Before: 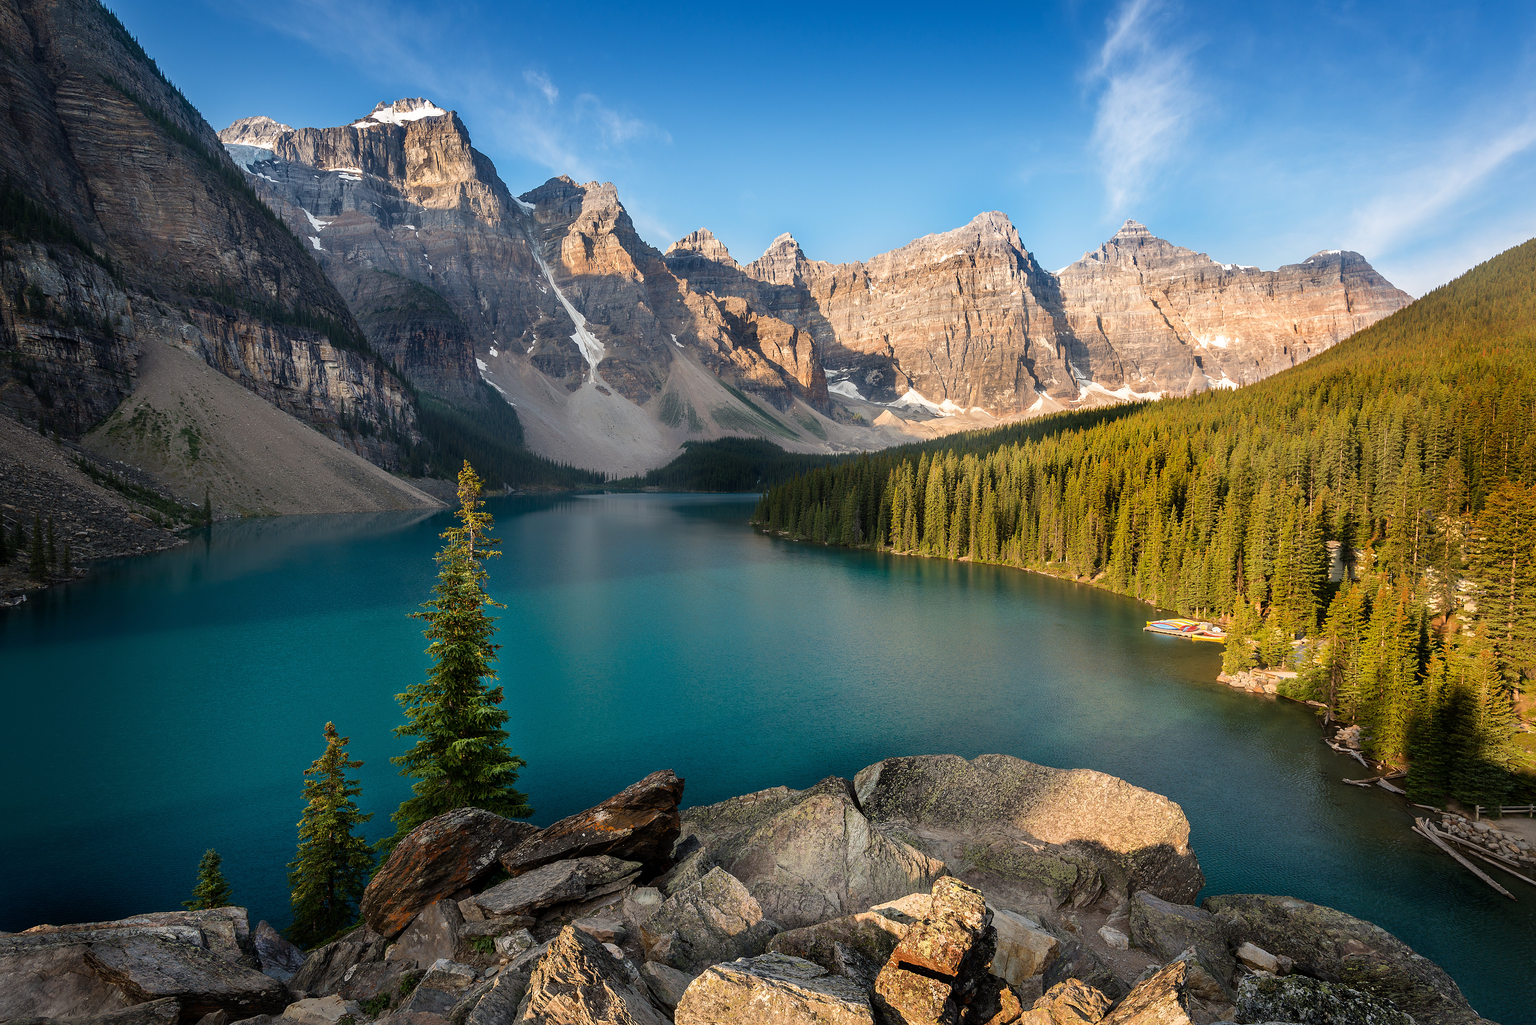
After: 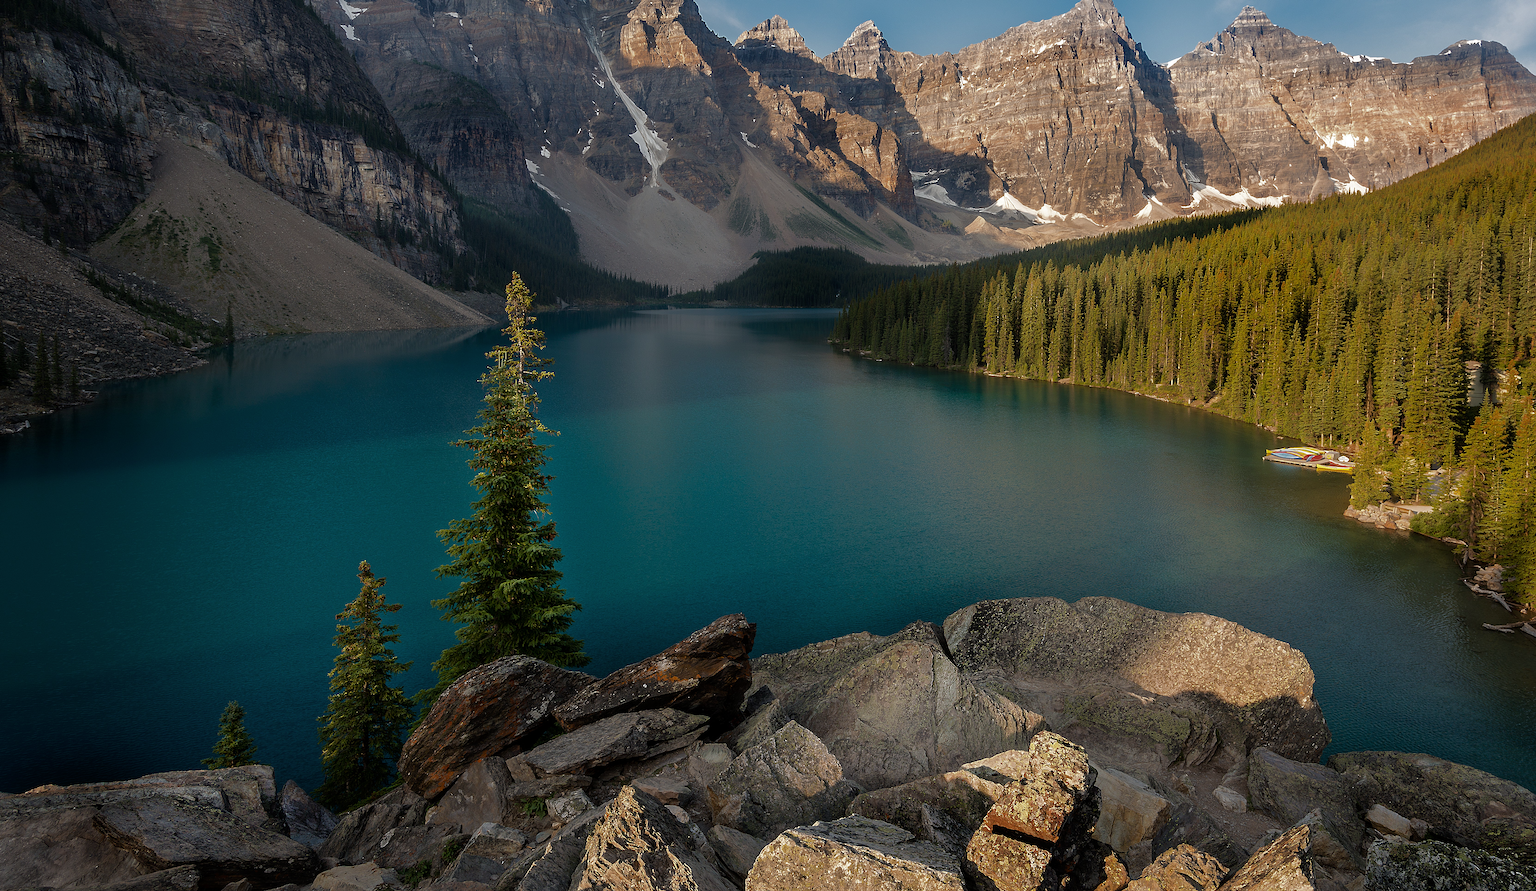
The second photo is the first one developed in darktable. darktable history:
base curve: curves: ch0 [(0, 0) (0.826, 0.587) (1, 1)]
crop: top 20.916%, right 9.437%, bottom 0.316%
sharpen: amount 0.2
levels: mode automatic, gray 50.8%
